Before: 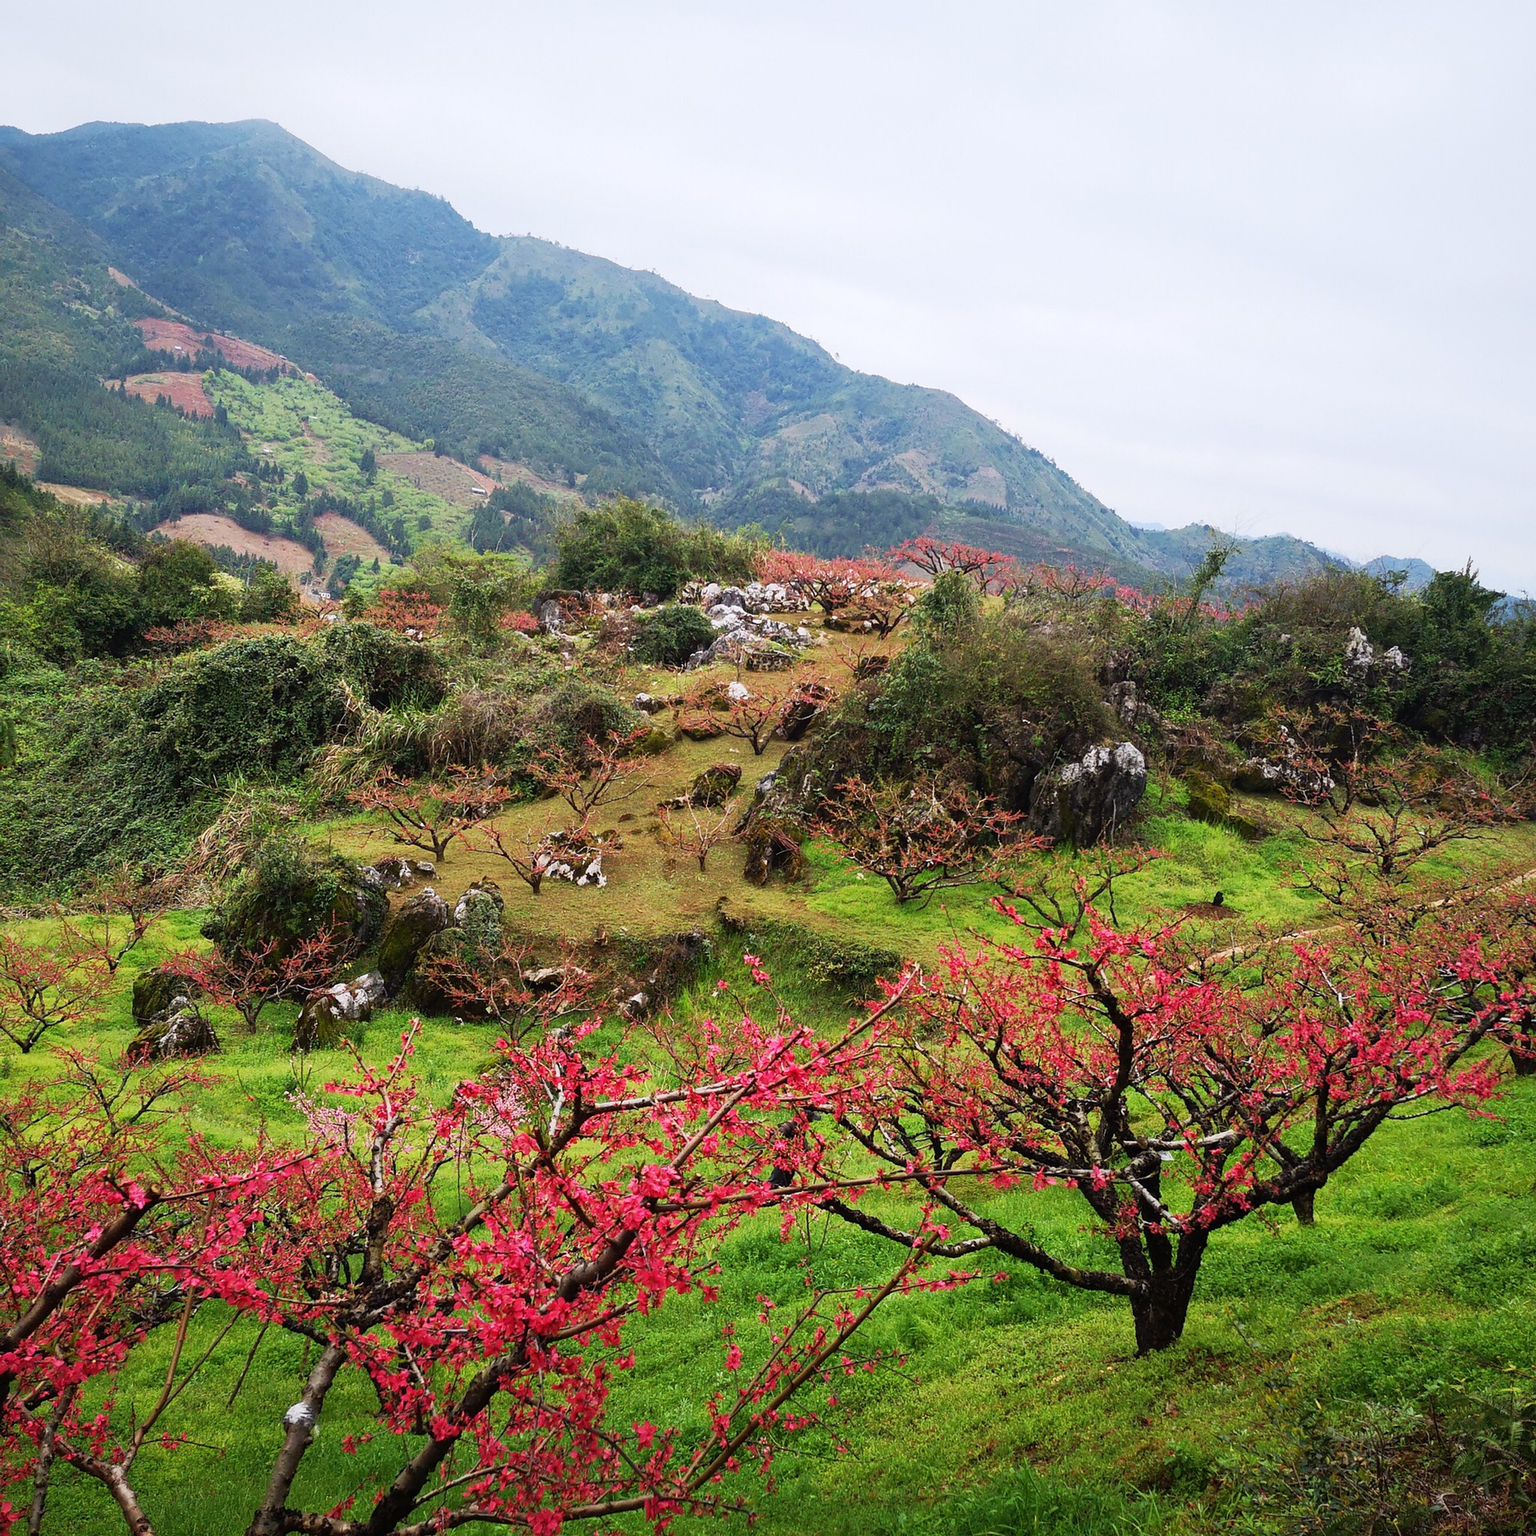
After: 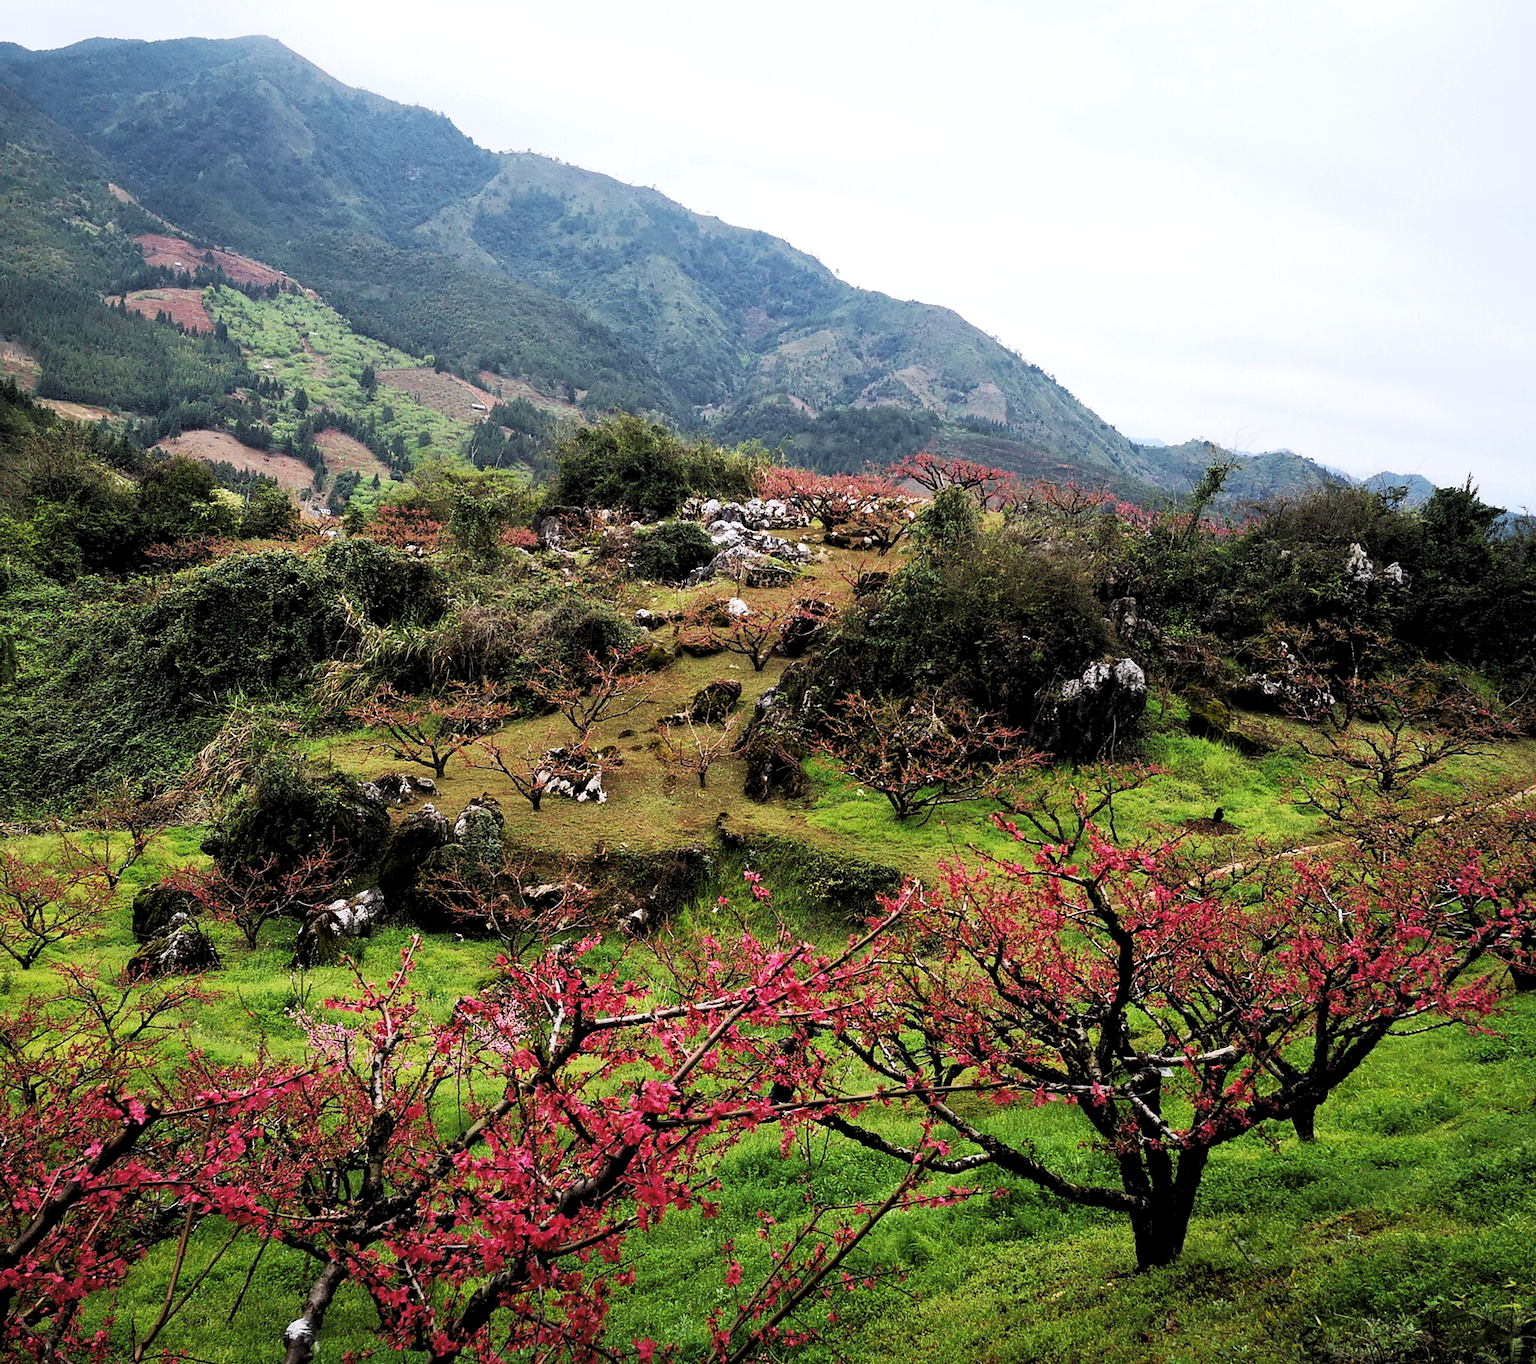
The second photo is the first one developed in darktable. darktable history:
levels: mode automatic, black 8.58%, levels [0.016, 0.5, 0.996]
crop and rotate: top 5.517%, bottom 5.595%
exposure: exposure 0.203 EV, compensate highlight preservation false
